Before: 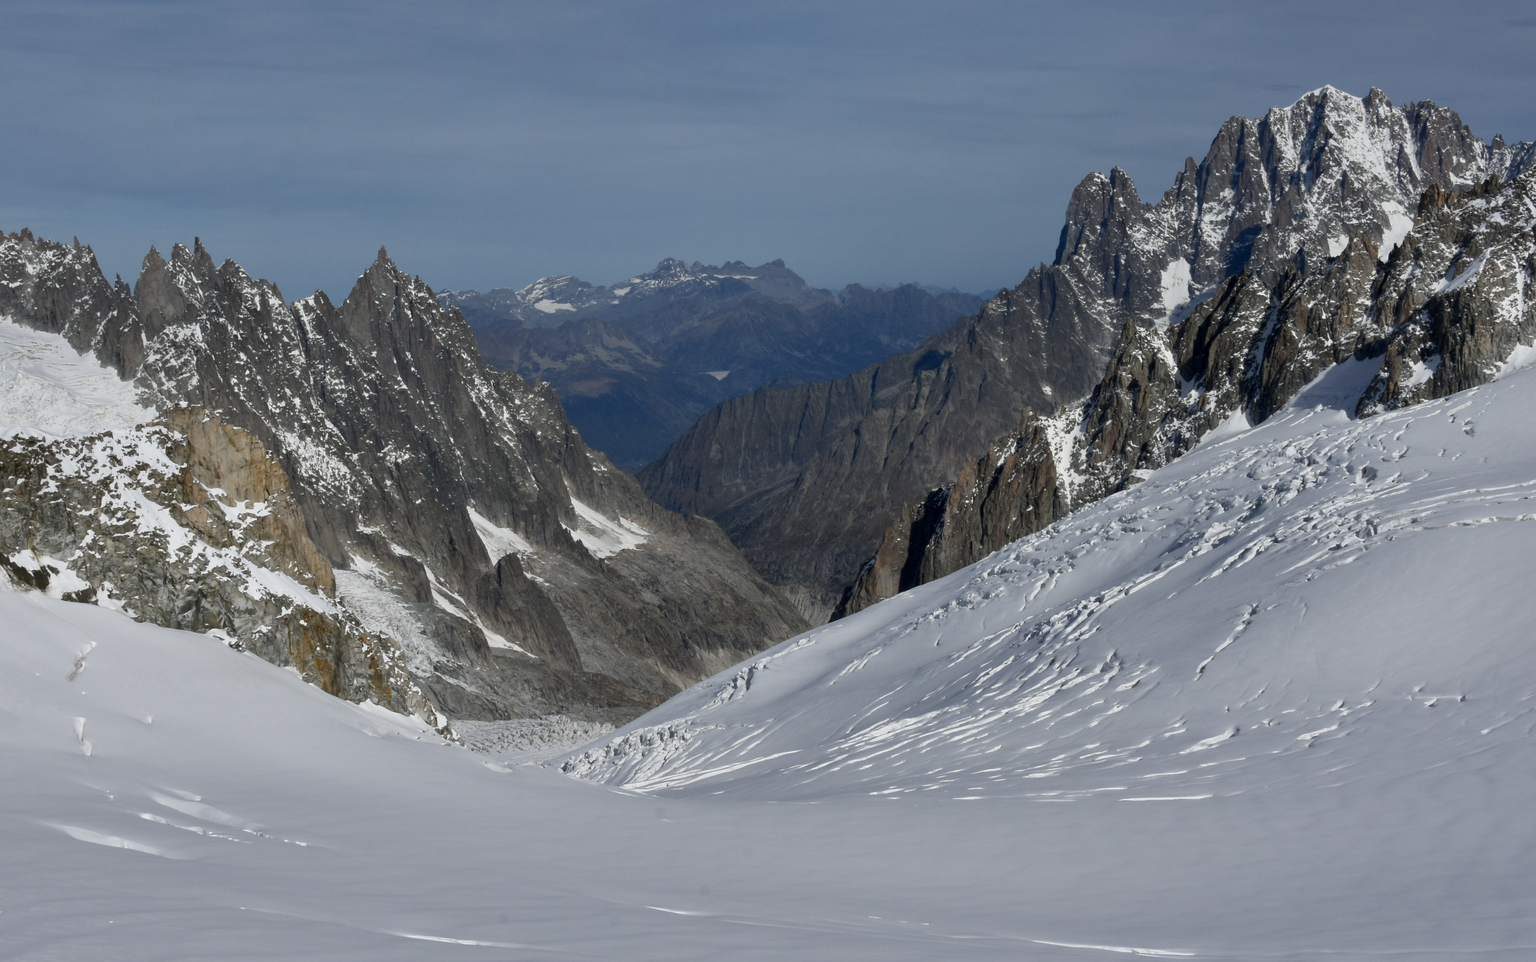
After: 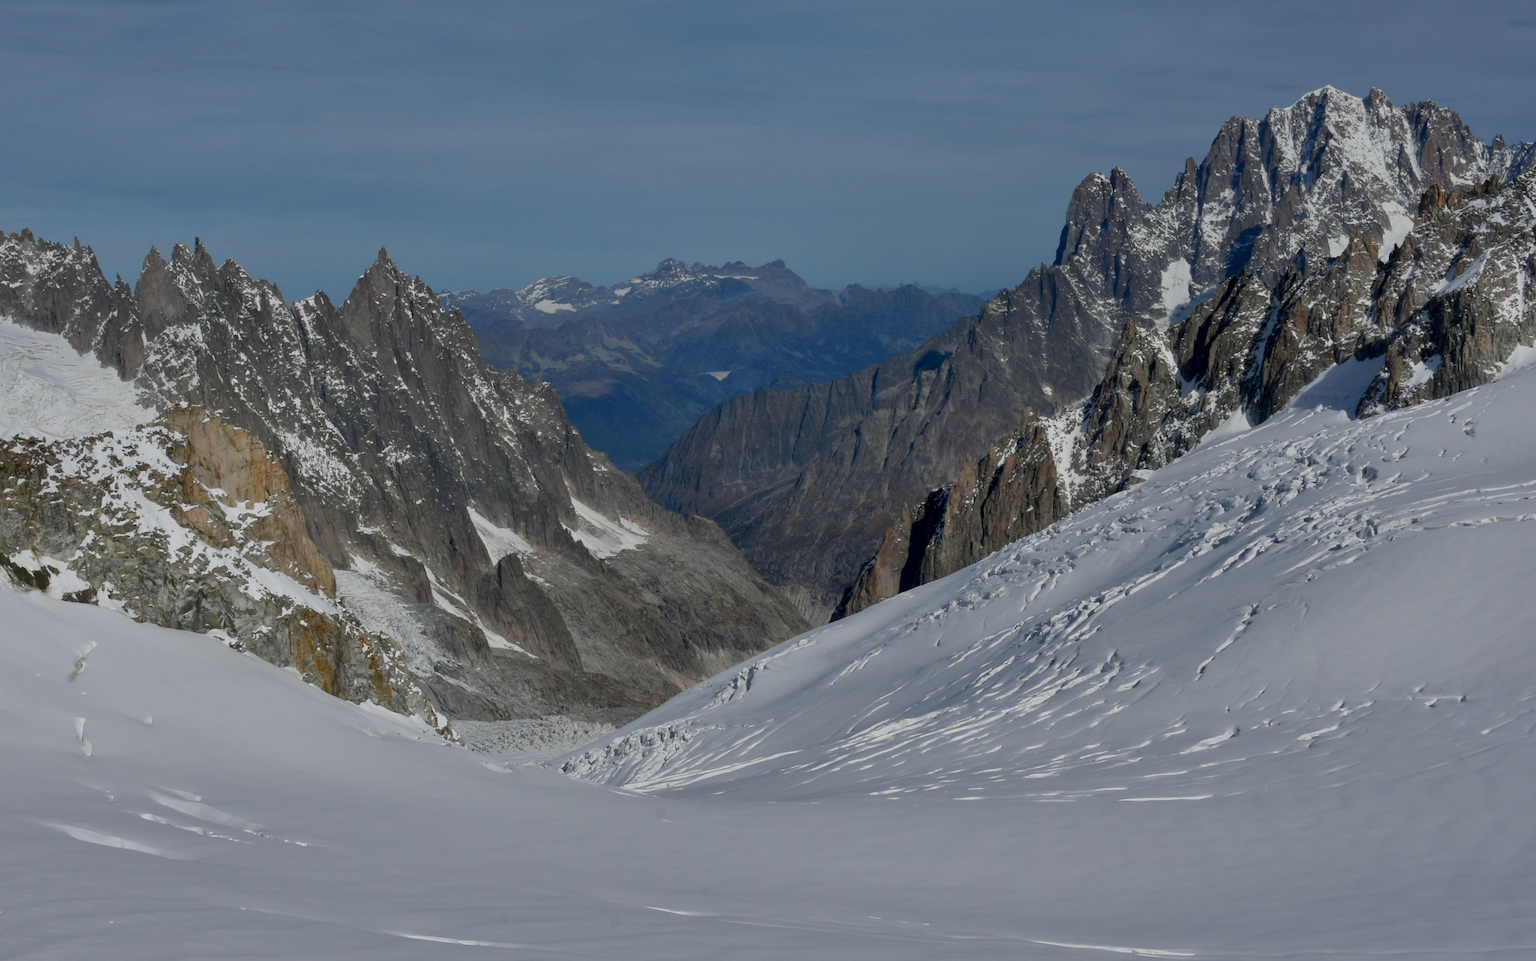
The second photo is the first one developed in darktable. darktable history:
color balance: mode lift, gamma, gain (sRGB), lift [0.97, 1, 1, 1], gamma [1.03, 1, 1, 1]
tone equalizer: -8 EV 0.25 EV, -7 EV 0.417 EV, -6 EV 0.417 EV, -5 EV 0.25 EV, -3 EV -0.25 EV, -2 EV -0.417 EV, -1 EV -0.417 EV, +0 EV -0.25 EV, edges refinement/feathering 500, mask exposure compensation -1.57 EV, preserve details guided filter
